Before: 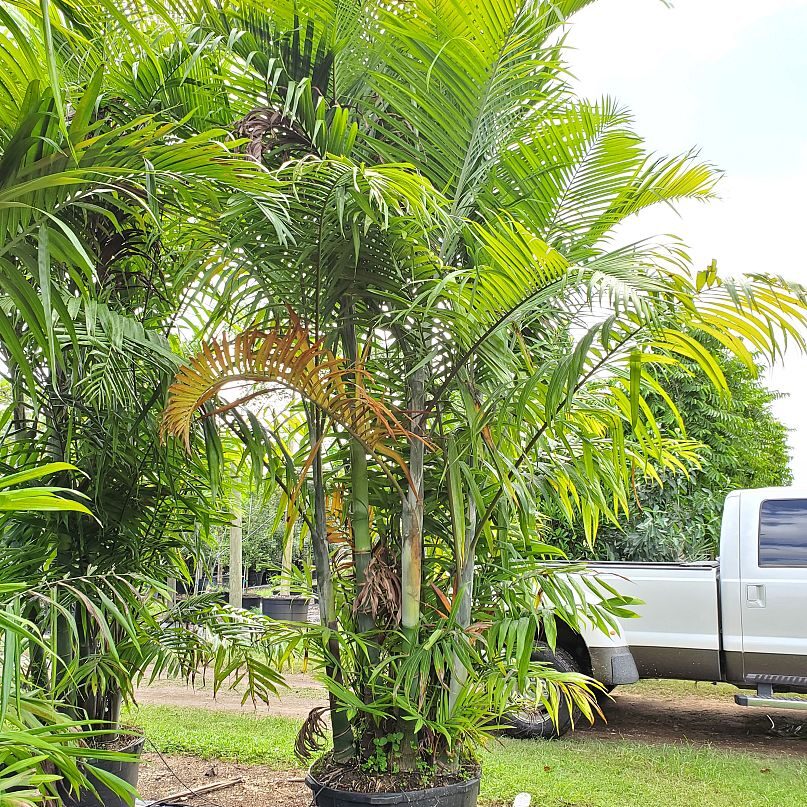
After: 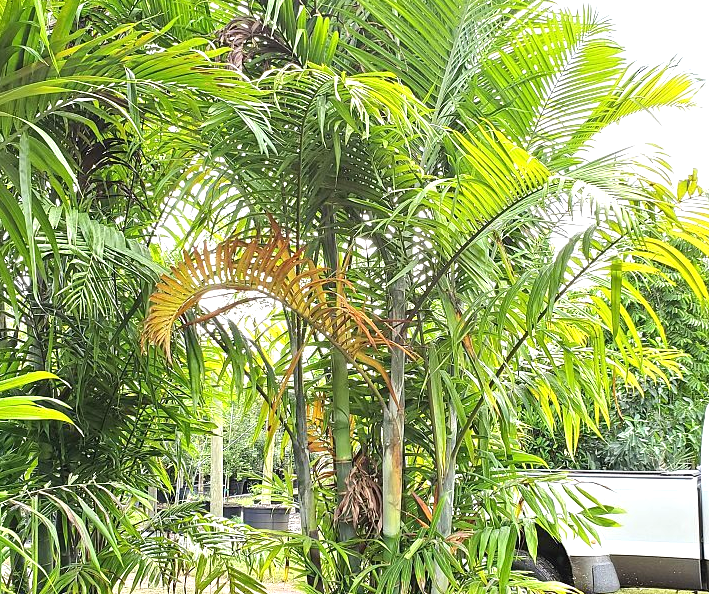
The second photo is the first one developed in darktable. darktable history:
exposure: exposure 0.6 EV, compensate highlight preservation false
crop and rotate: left 2.425%, top 11.305%, right 9.6%, bottom 15.08%
